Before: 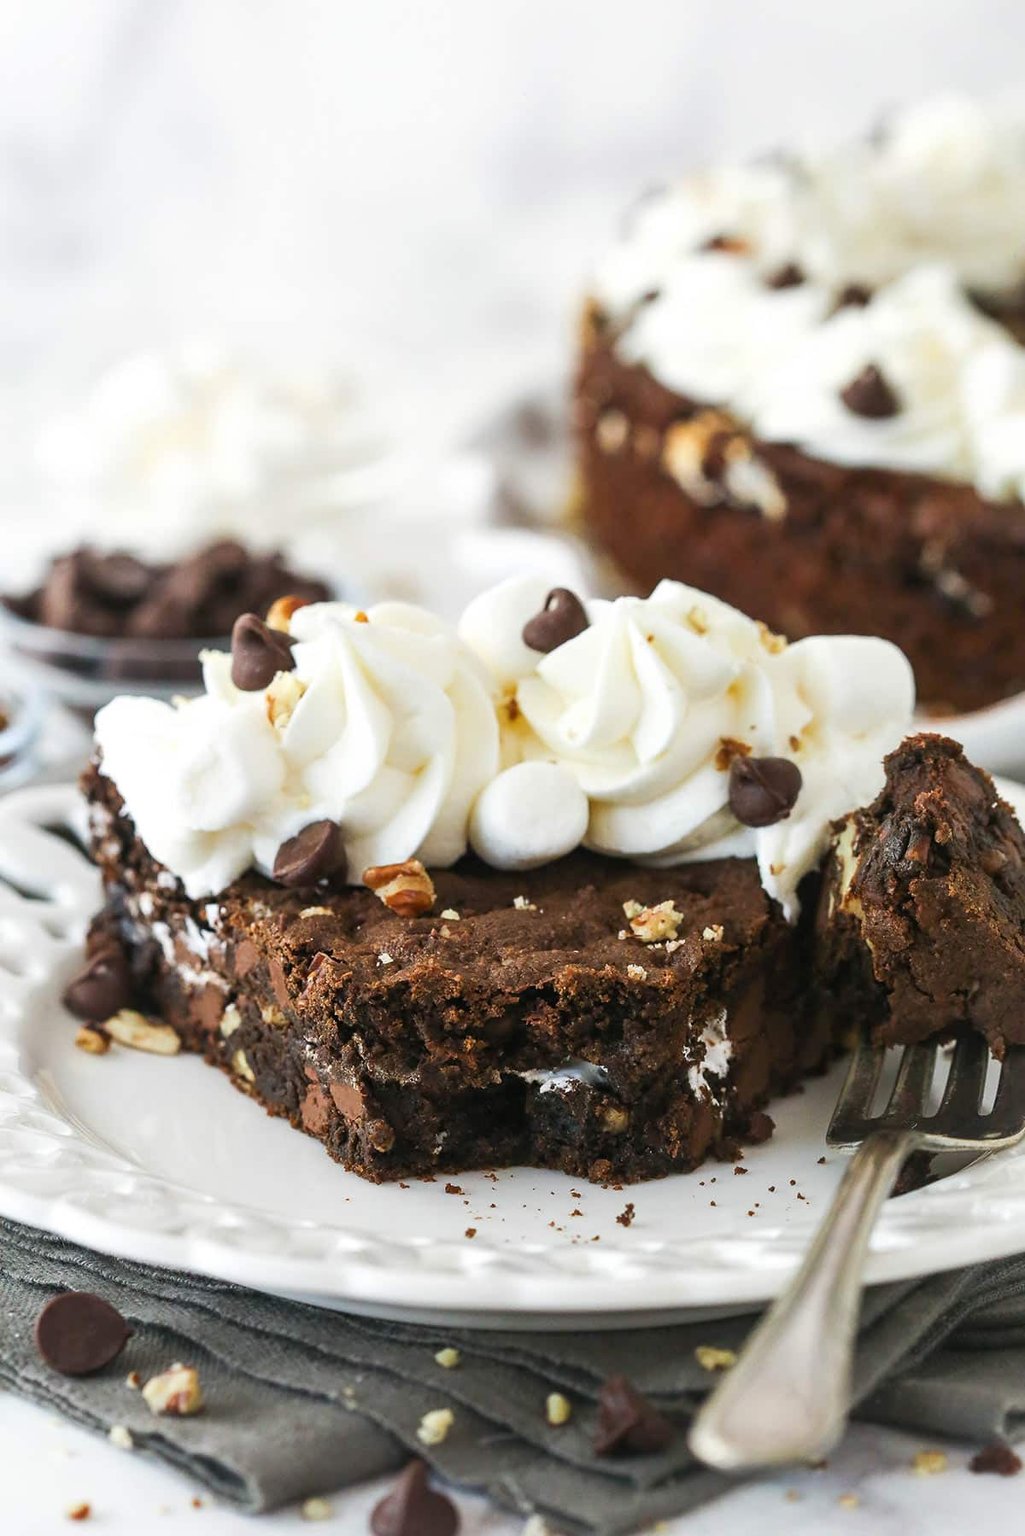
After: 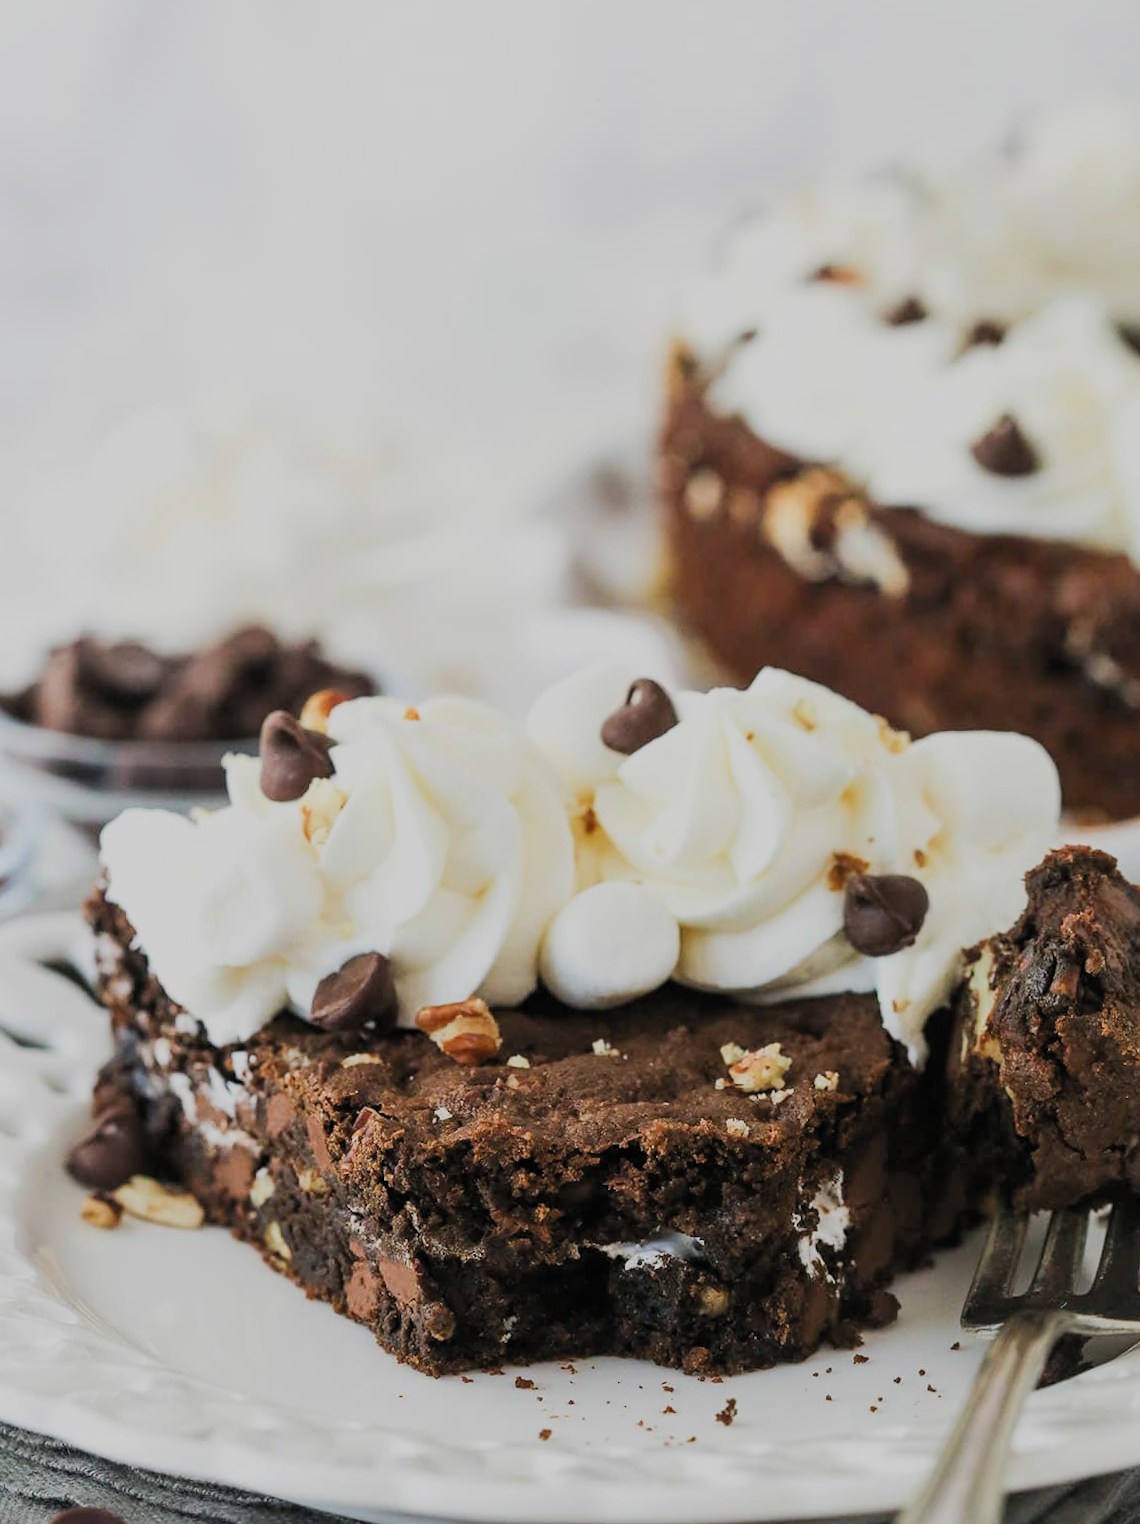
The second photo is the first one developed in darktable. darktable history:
crop and rotate: angle 0.448°, left 0.299%, right 3.519%, bottom 14.277%
filmic rgb: black relative exposure -7.65 EV, white relative exposure 4.56 EV, hardness 3.61, color science v5 (2021), contrast in shadows safe, contrast in highlights safe
